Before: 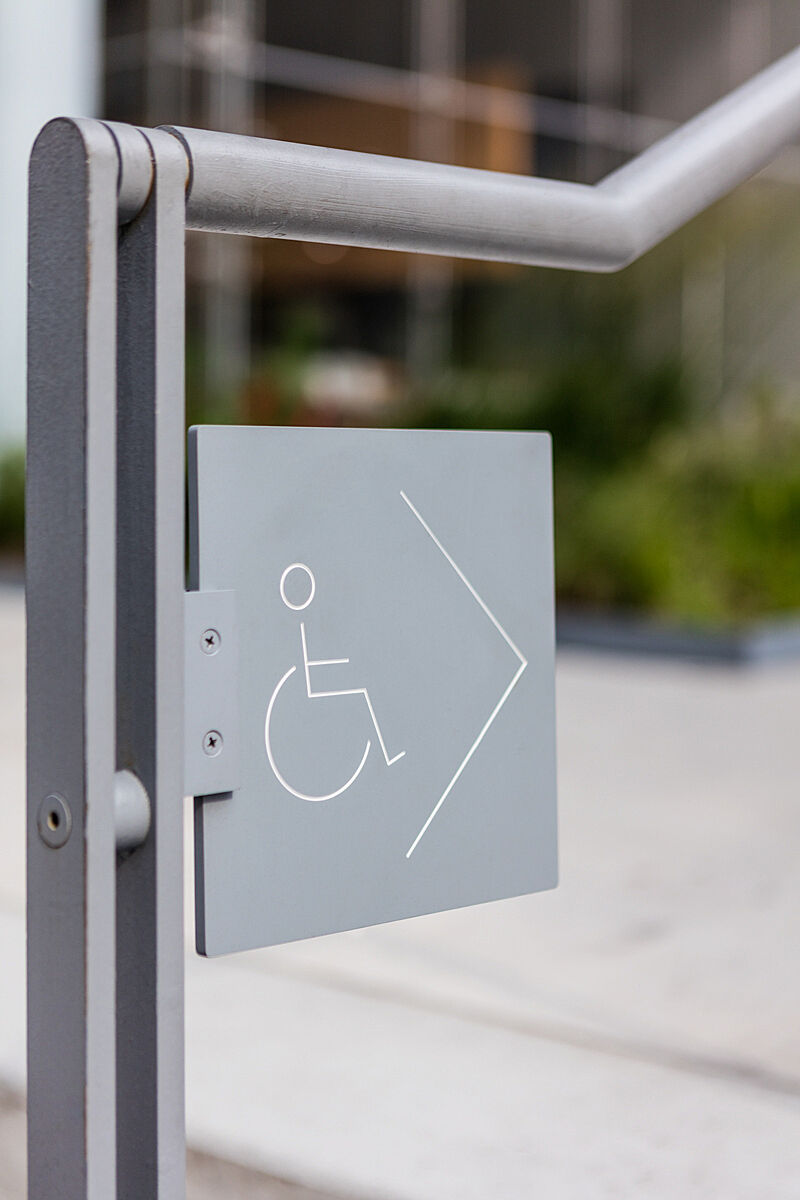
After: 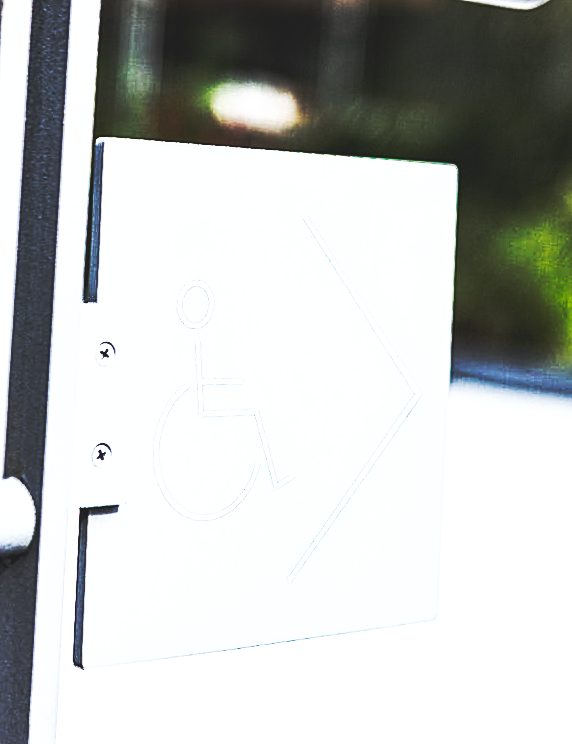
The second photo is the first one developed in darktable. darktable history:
white balance: red 0.925, blue 1.046
sharpen: on, module defaults
crop and rotate: angle -3.37°, left 9.79%, top 20.73%, right 12.42%, bottom 11.82%
contrast equalizer: octaves 7, y [[0.506, 0.531, 0.562, 0.606, 0.638, 0.669], [0.5 ×6], [0.5 ×6], [0 ×6], [0 ×6]]
tone equalizer: -8 EV -1.08 EV, -7 EV -1.01 EV, -6 EV -0.867 EV, -5 EV -0.578 EV, -3 EV 0.578 EV, -2 EV 0.867 EV, -1 EV 1.01 EV, +0 EV 1.08 EV, edges refinement/feathering 500, mask exposure compensation -1.57 EV, preserve details no
base curve: curves: ch0 [(0, 0.015) (0.085, 0.116) (0.134, 0.298) (0.19, 0.545) (0.296, 0.764) (0.599, 0.982) (1, 1)], preserve colors none
